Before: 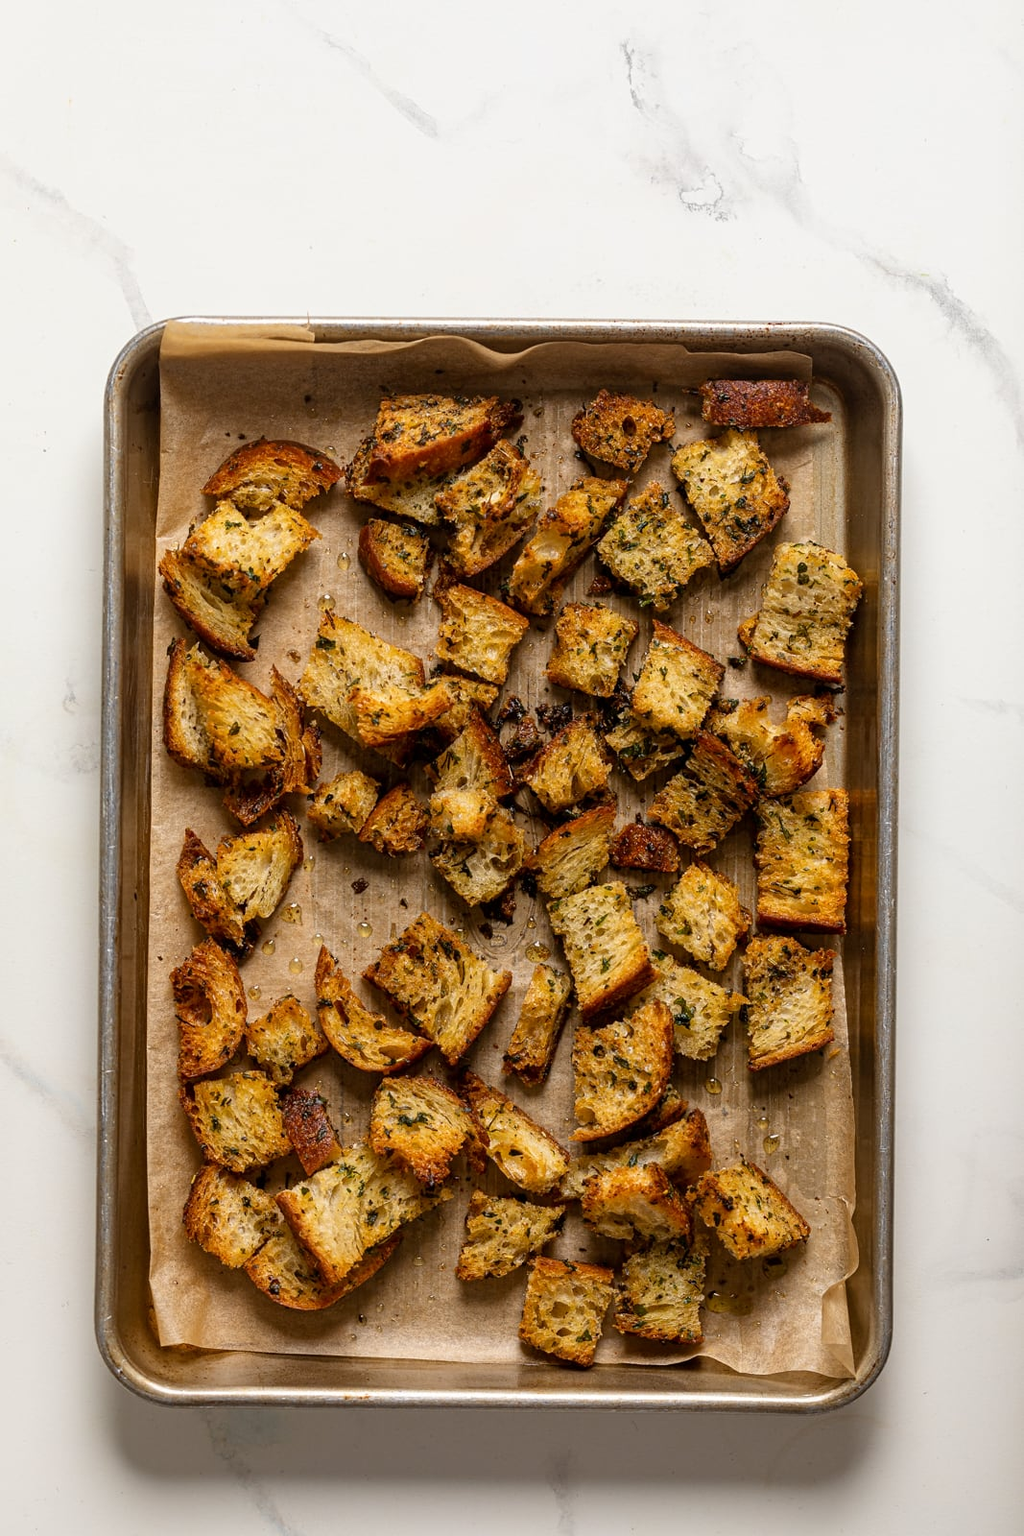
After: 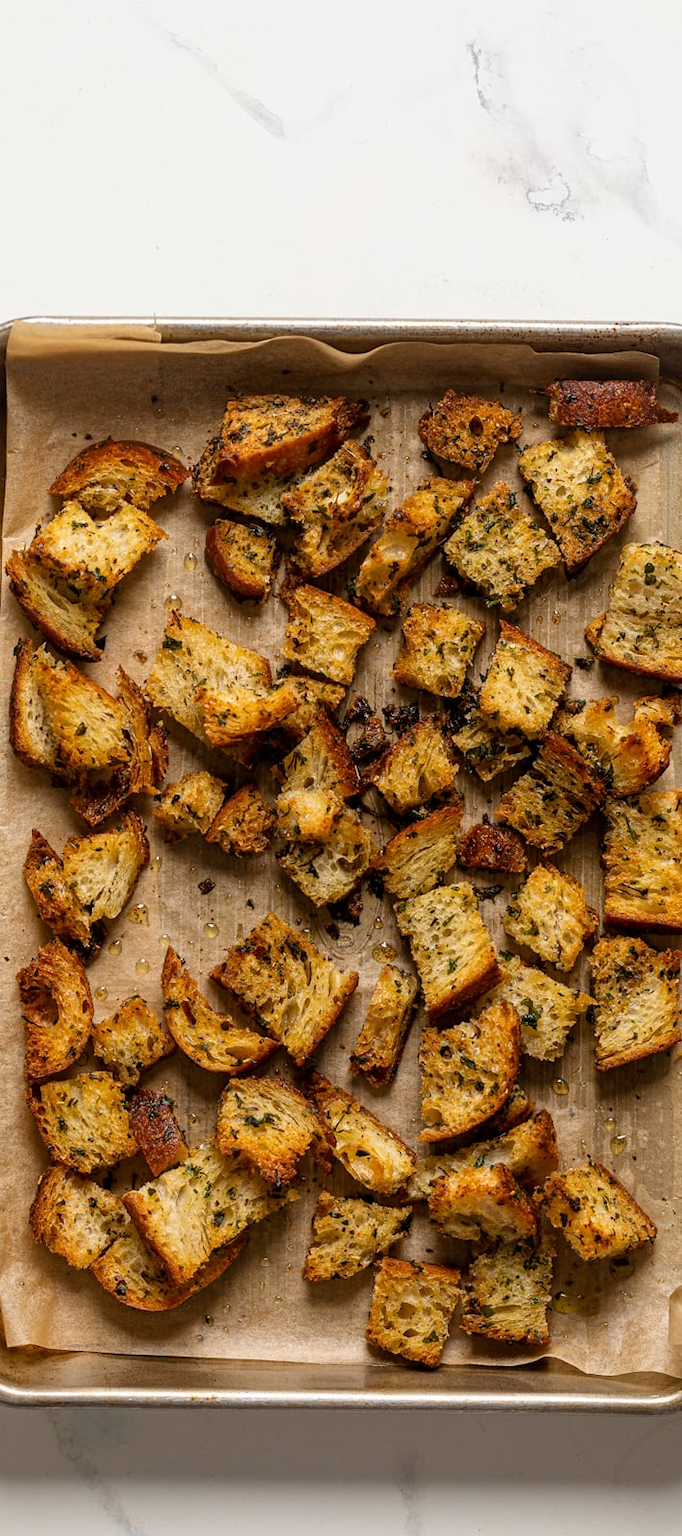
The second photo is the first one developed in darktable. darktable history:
crop and rotate: left 15.046%, right 18.29%
